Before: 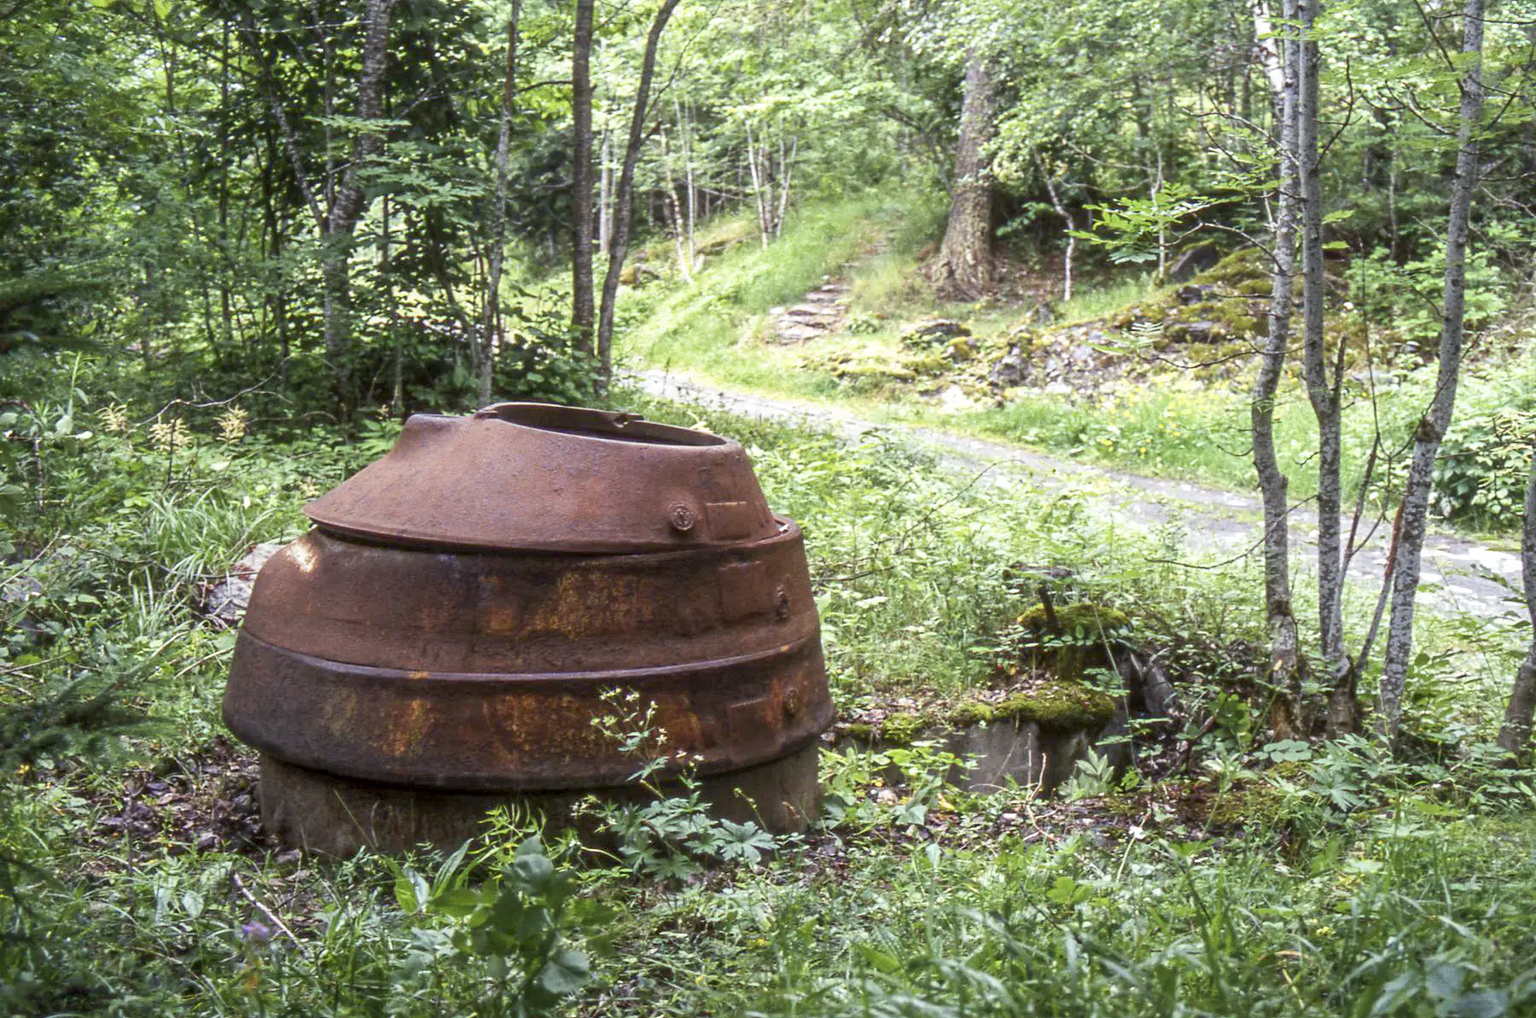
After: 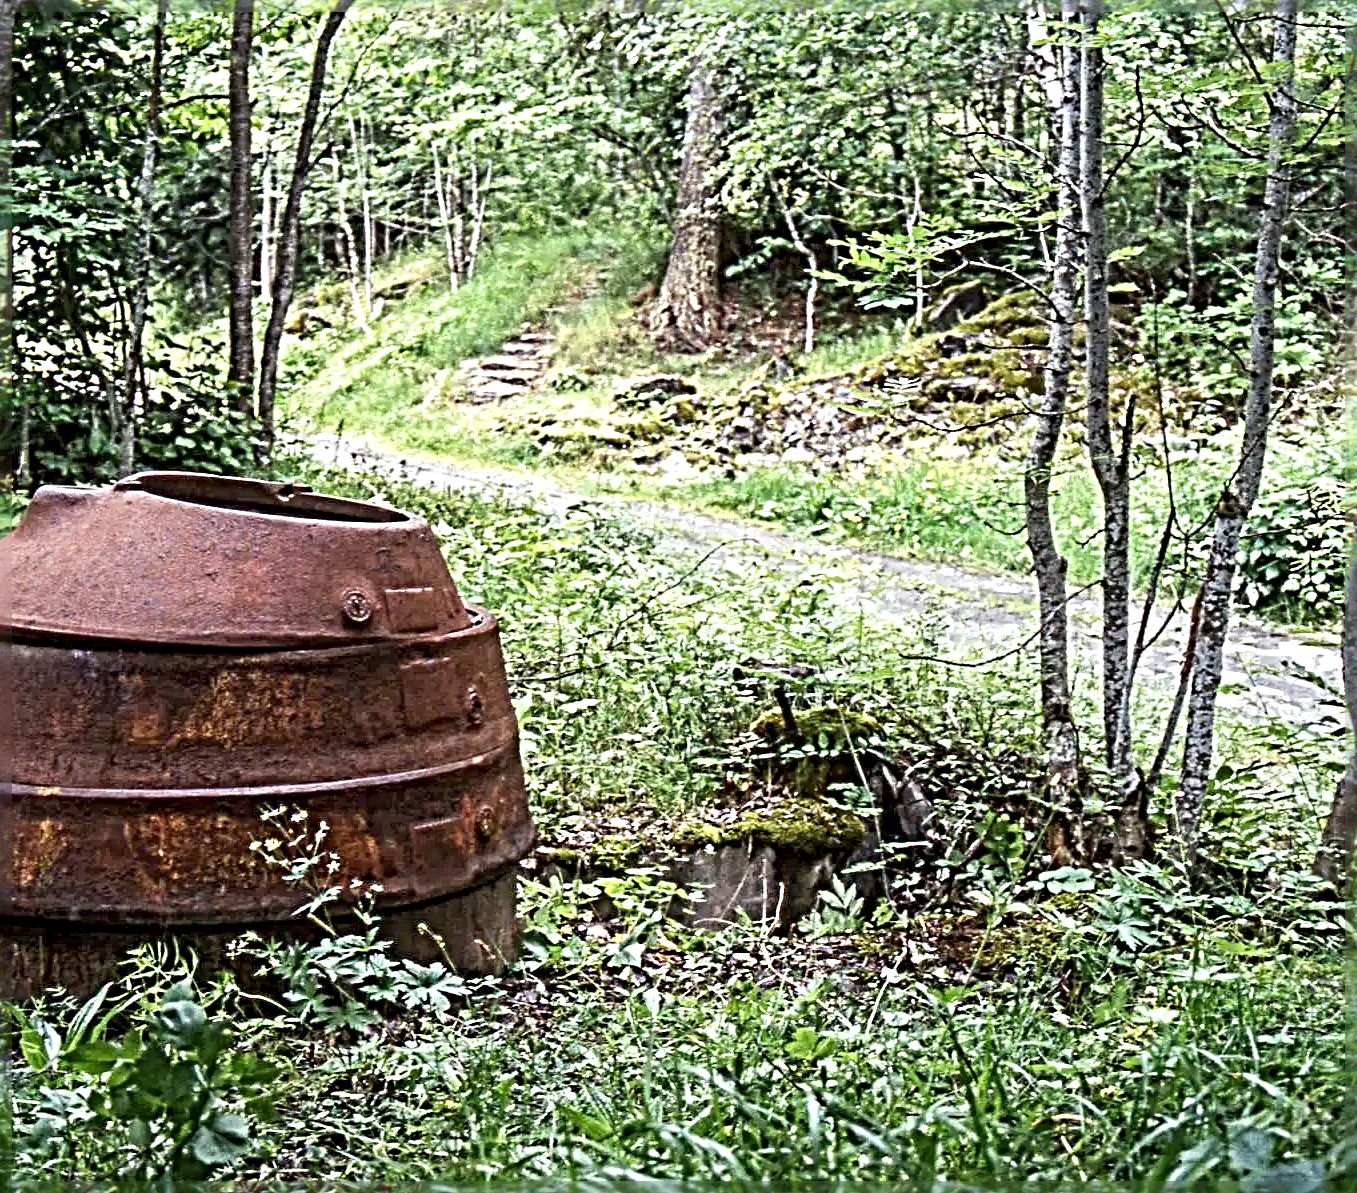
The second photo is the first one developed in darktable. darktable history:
crop and rotate: left 24.6%
sharpen: radius 6.3, amount 1.8, threshold 0
